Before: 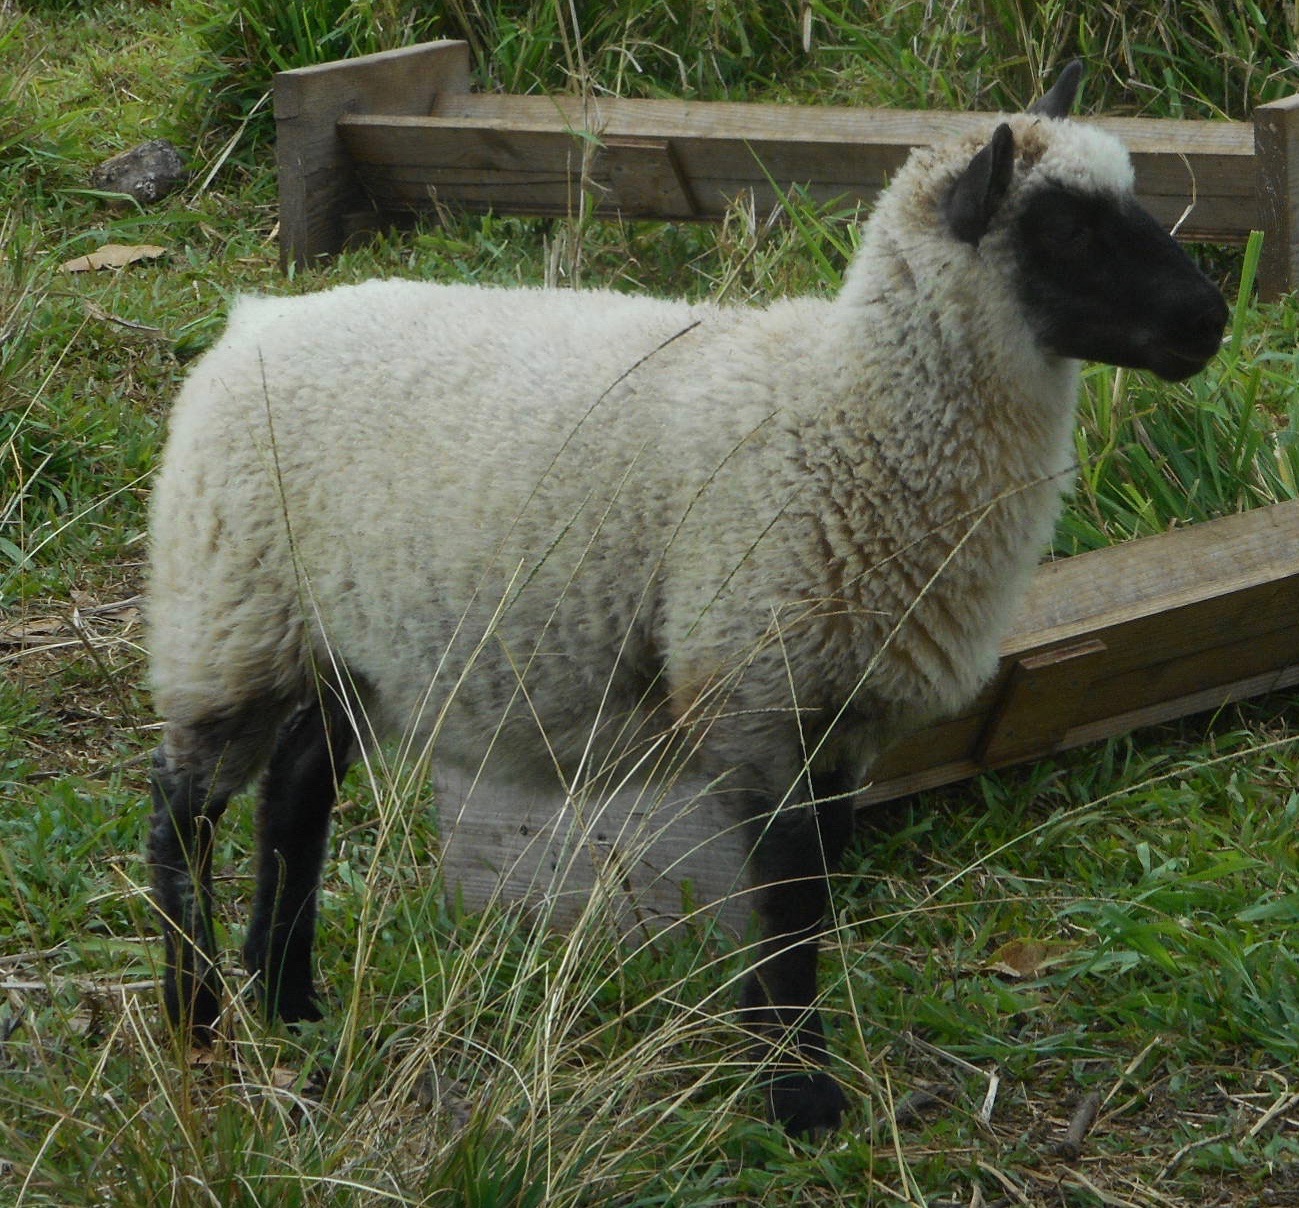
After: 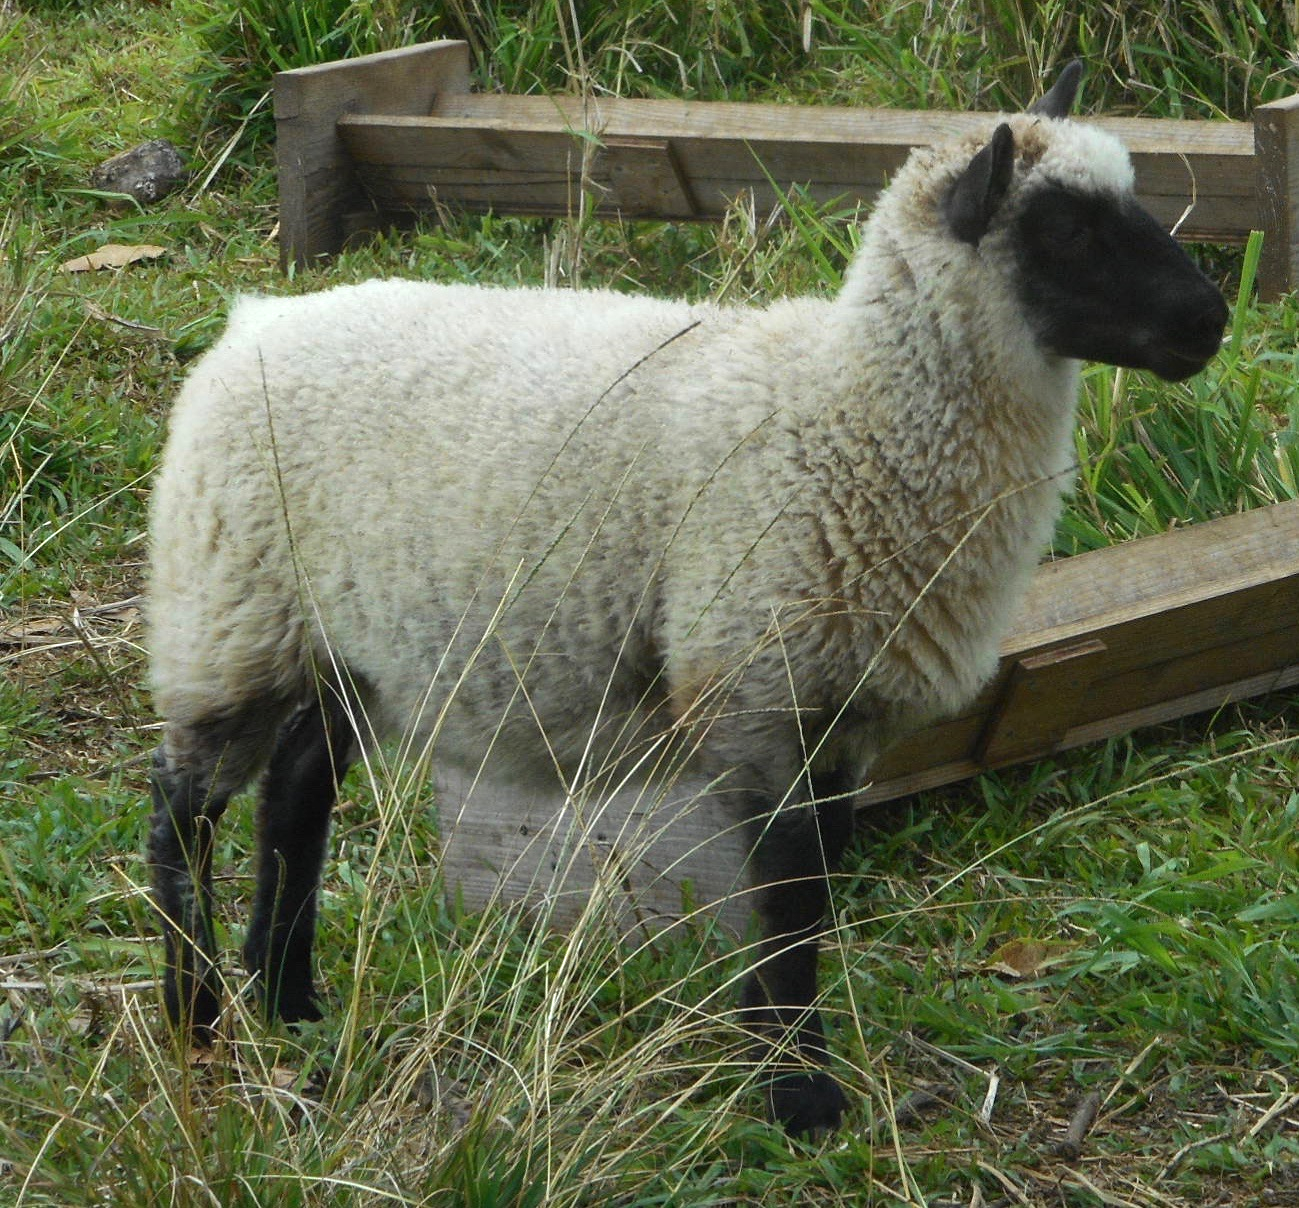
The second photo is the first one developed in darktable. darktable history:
shadows and highlights: shadows 12, white point adjustment 1.2, soften with gaussian
exposure: exposure 0.426 EV, compensate highlight preservation false
